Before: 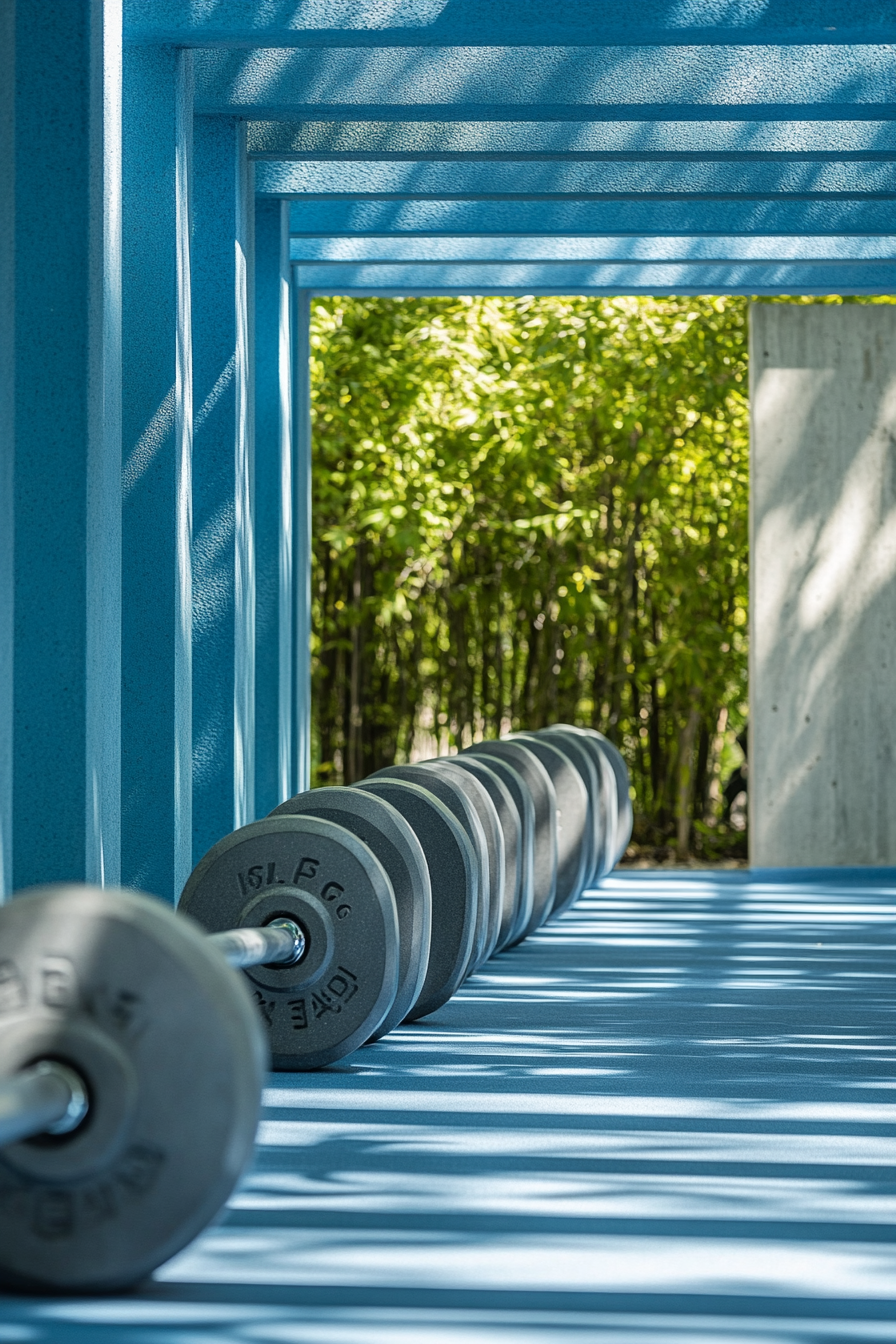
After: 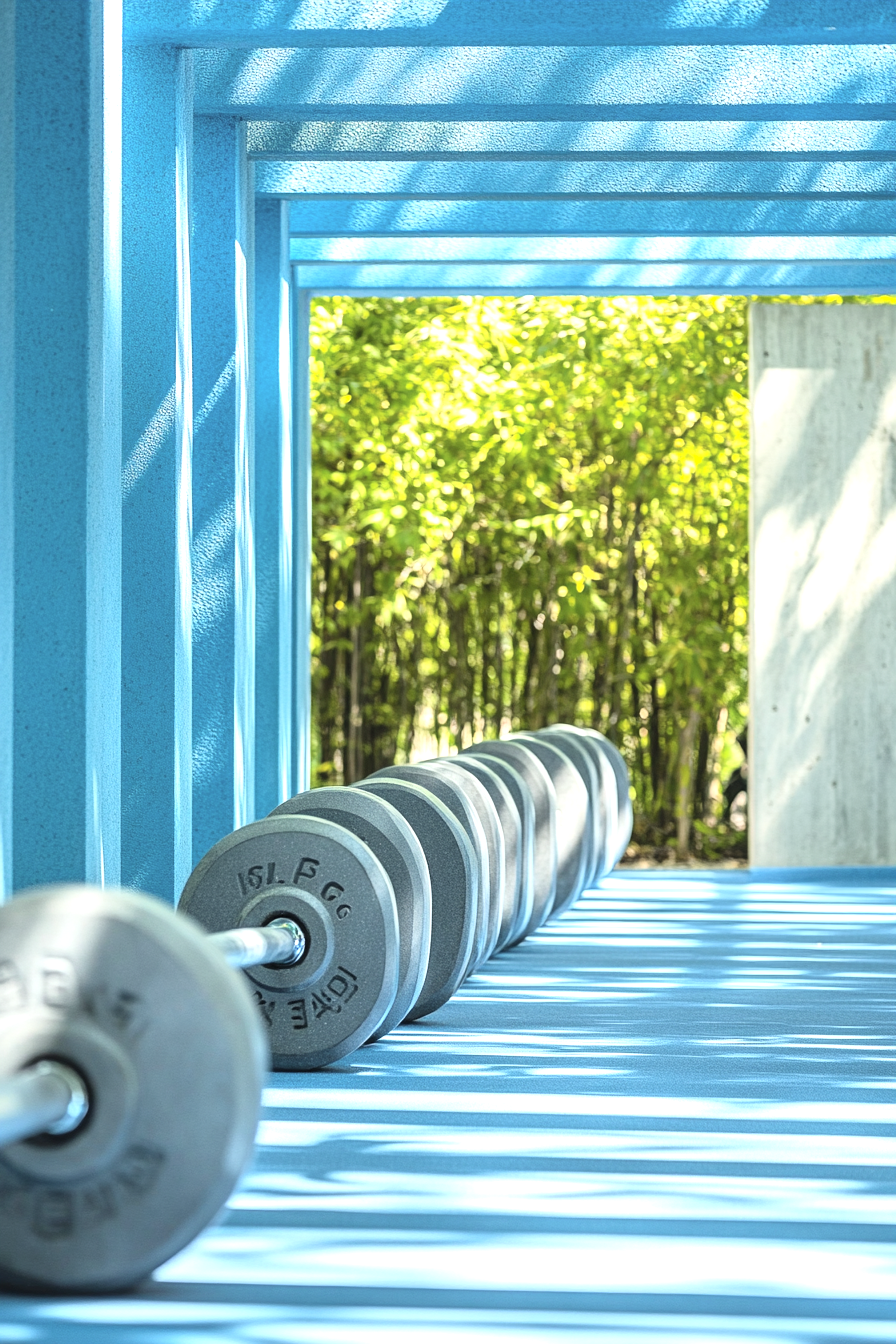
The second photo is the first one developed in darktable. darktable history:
contrast brightness saturation: contrast 0.14, brightness 0.21
exposure: black level correction 0, exposure 0.953 EV, compensate exposure bias true, compensate highlight preservation false
